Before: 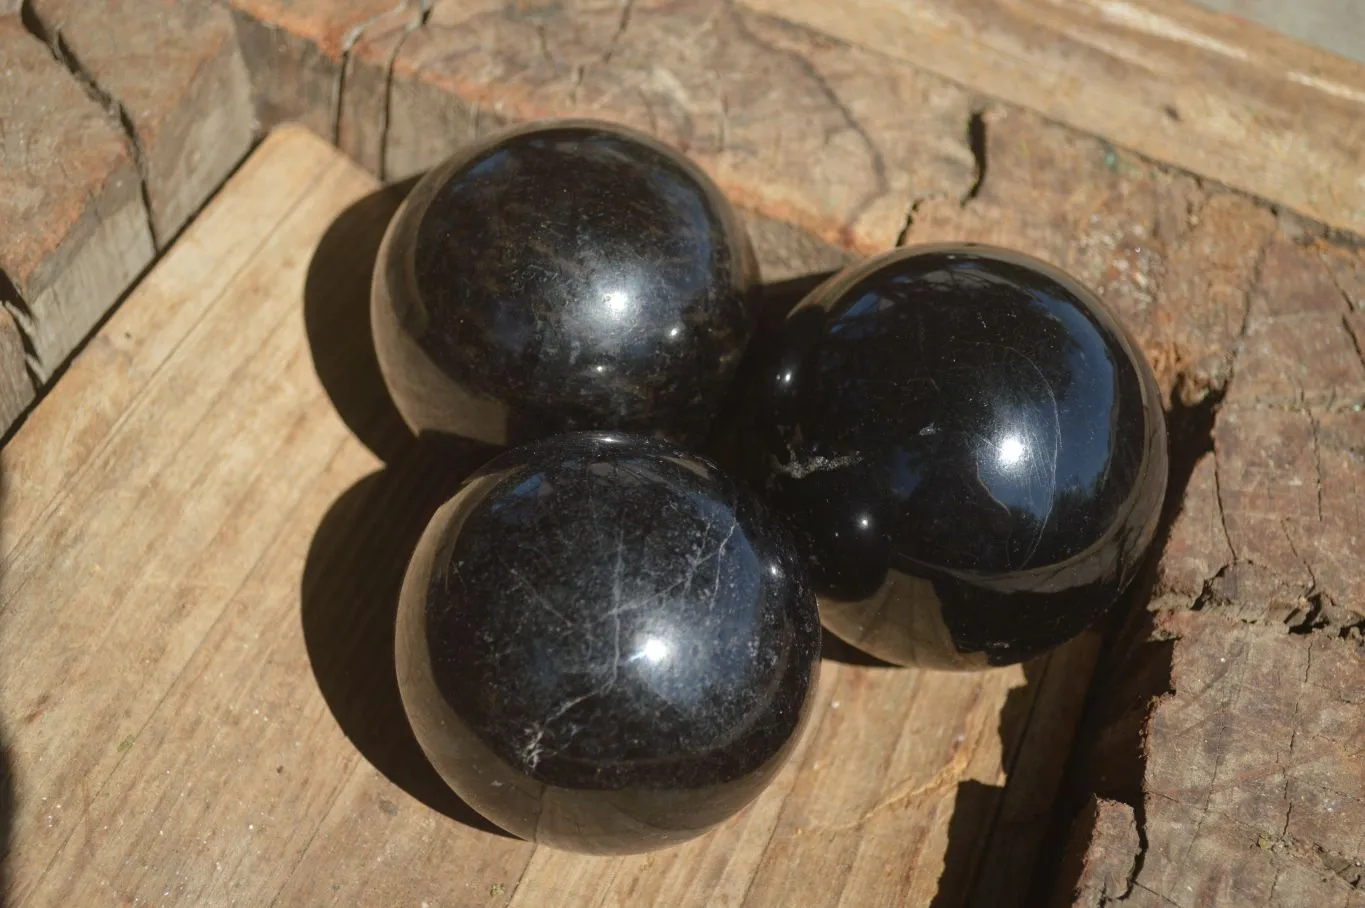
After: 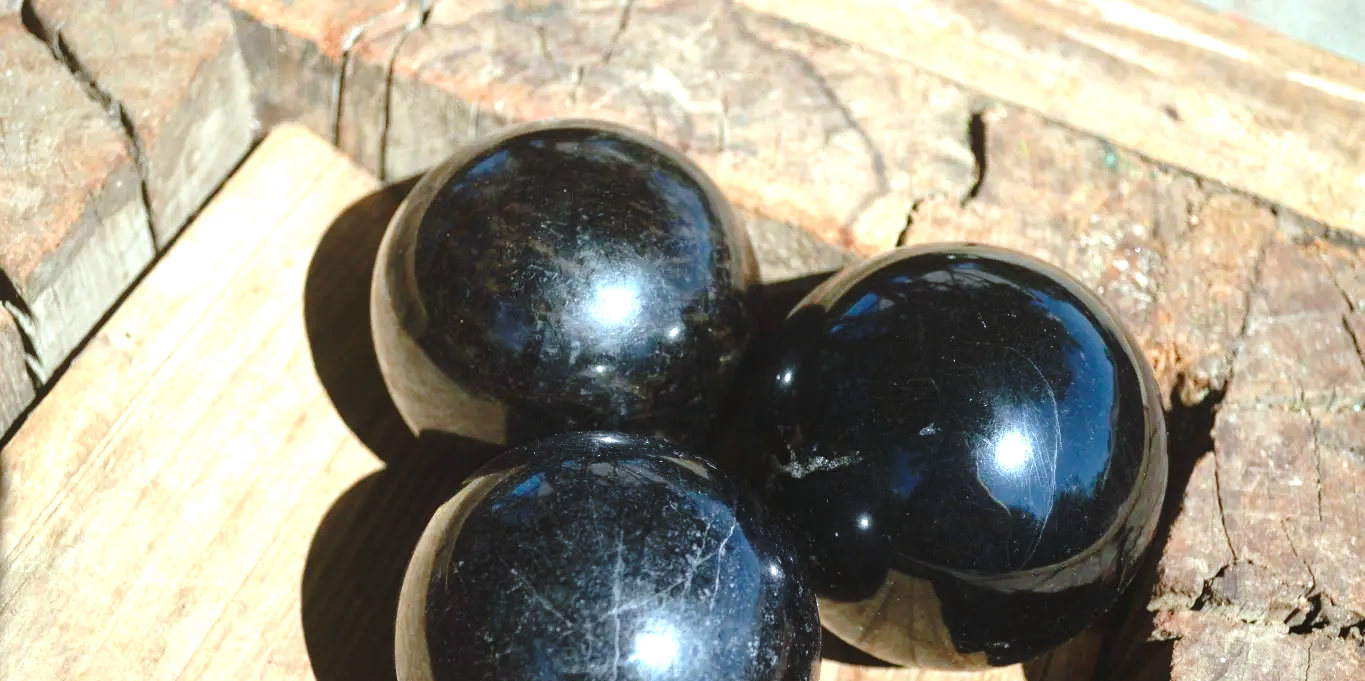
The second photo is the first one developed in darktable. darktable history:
exposure: black level correction 0, exposure 1.3 EV, compensate exposure bias true, compensate highlight preservation false
base curve: curves: ch0 [(0, 0) (0.073, 0.04) (0.157, 0.139) (0.492, 0.492) (0.758, 0.758) (1, 1)], preserve colors none
color calibration: illuminant F (fluorescent), F source F9 (Cool White Deluxe 4150 K) – high CRI, x 0.374, y 0.373, temperature 4158.34 K
crop: bottom 24.988%
